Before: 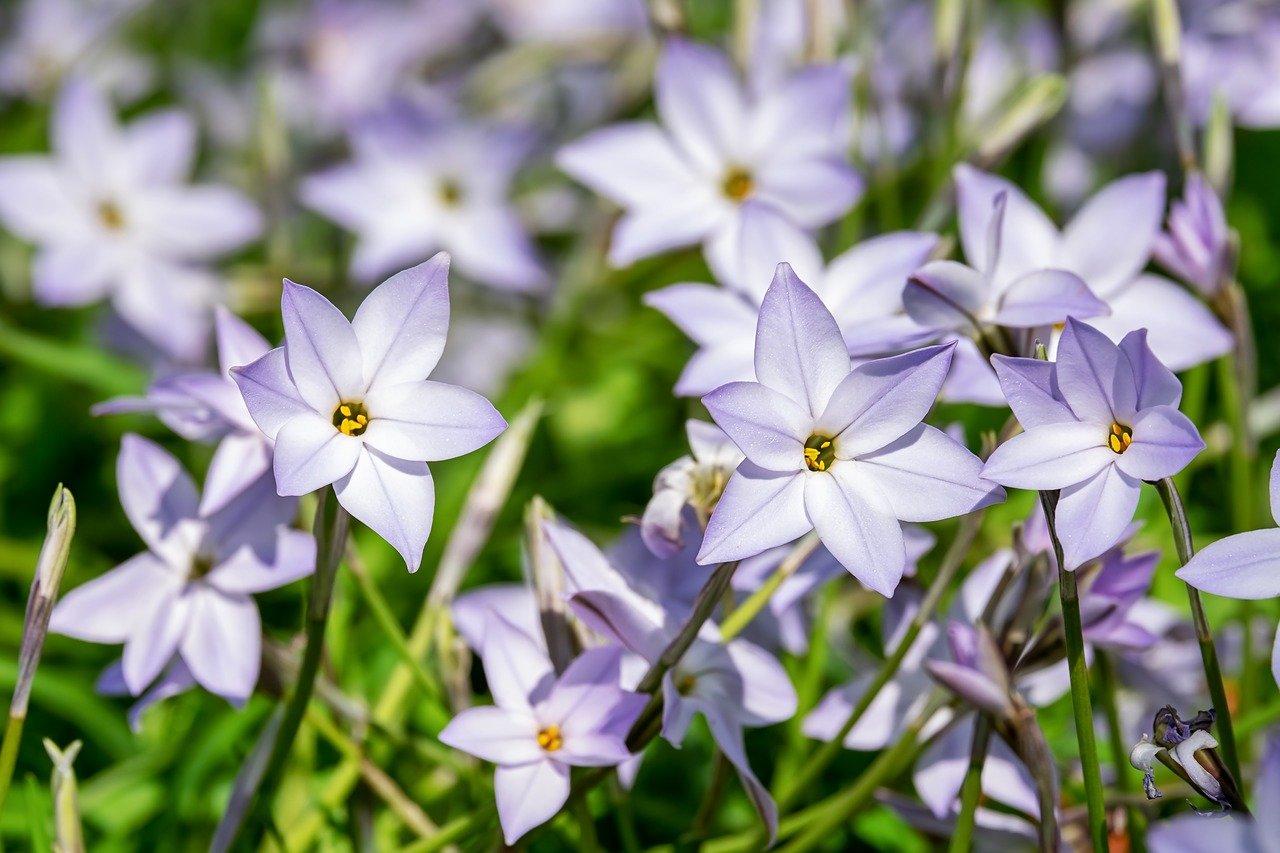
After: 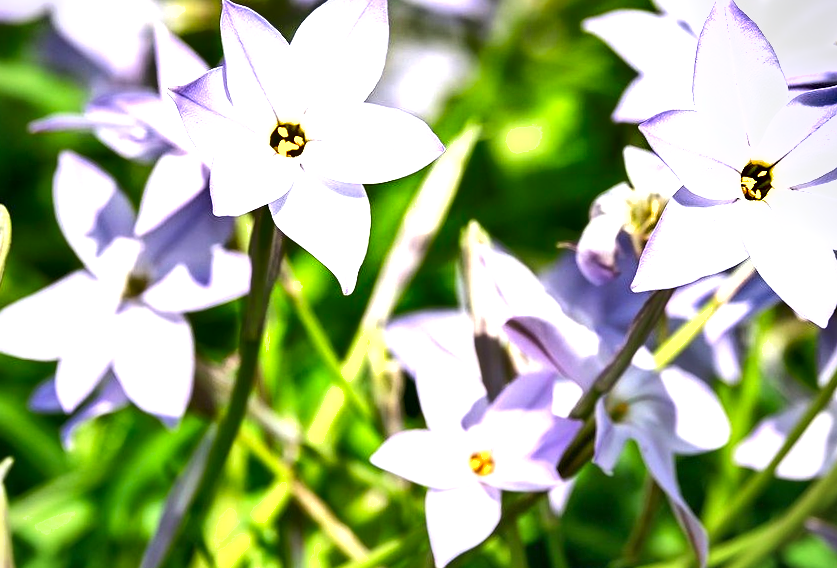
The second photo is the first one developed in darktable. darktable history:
exposure: exposure 1.23 EV, compensate highlight preservation false
shadows and highlights: low approximation 0.01, soften with gaussian
vignetting: fall-off start 91.71%, brightness -0.398, saturation -0.295, unbound false
crop and rotate: angle -0.954°, left 3.867%, top 31.696%, right 29.079%
